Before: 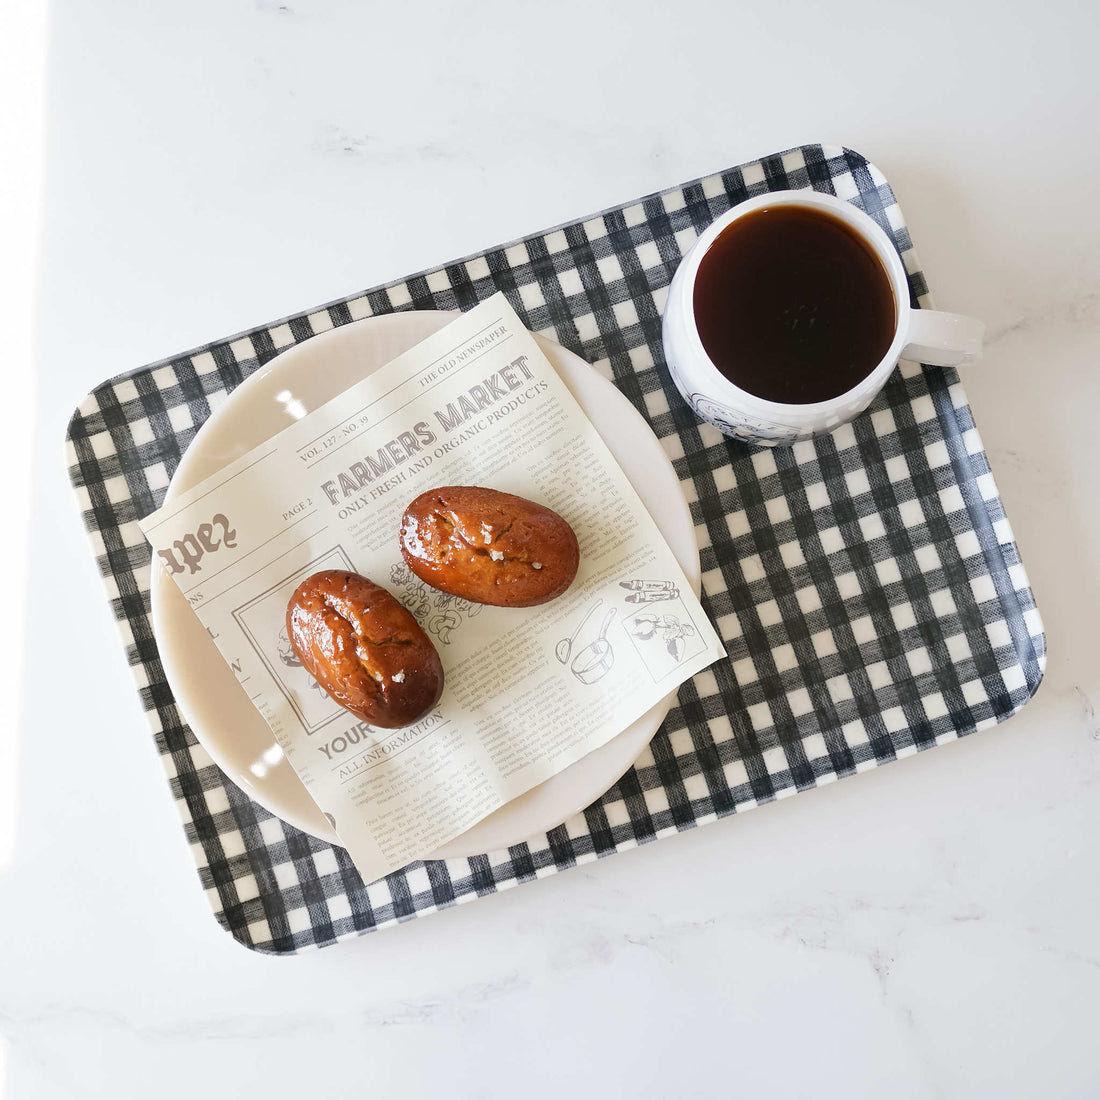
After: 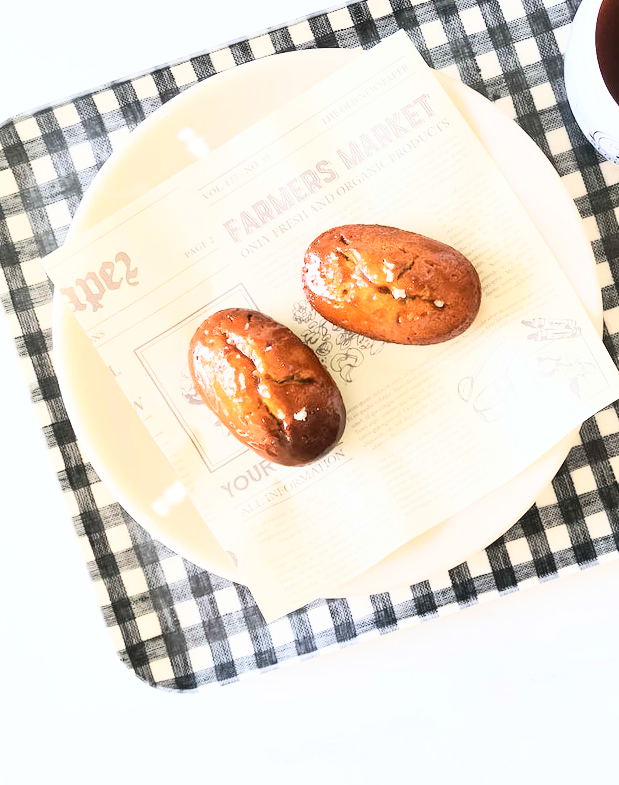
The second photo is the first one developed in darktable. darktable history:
crop: left 8.966%, top 23.852%, right 34.699%, bottom 4.703%
contrast brightness saturation: contrast 0.15, brightness 0.05
base curve: curves: ch0 [(0, 0) (0.018, 0.026) (0.143, 0.37) (0.33, 0.731) (0.458, 0.853) (0.735, 0.965) (0.905, 0.986) (1, 1)]
rotate and perspective: automatic cropping off
